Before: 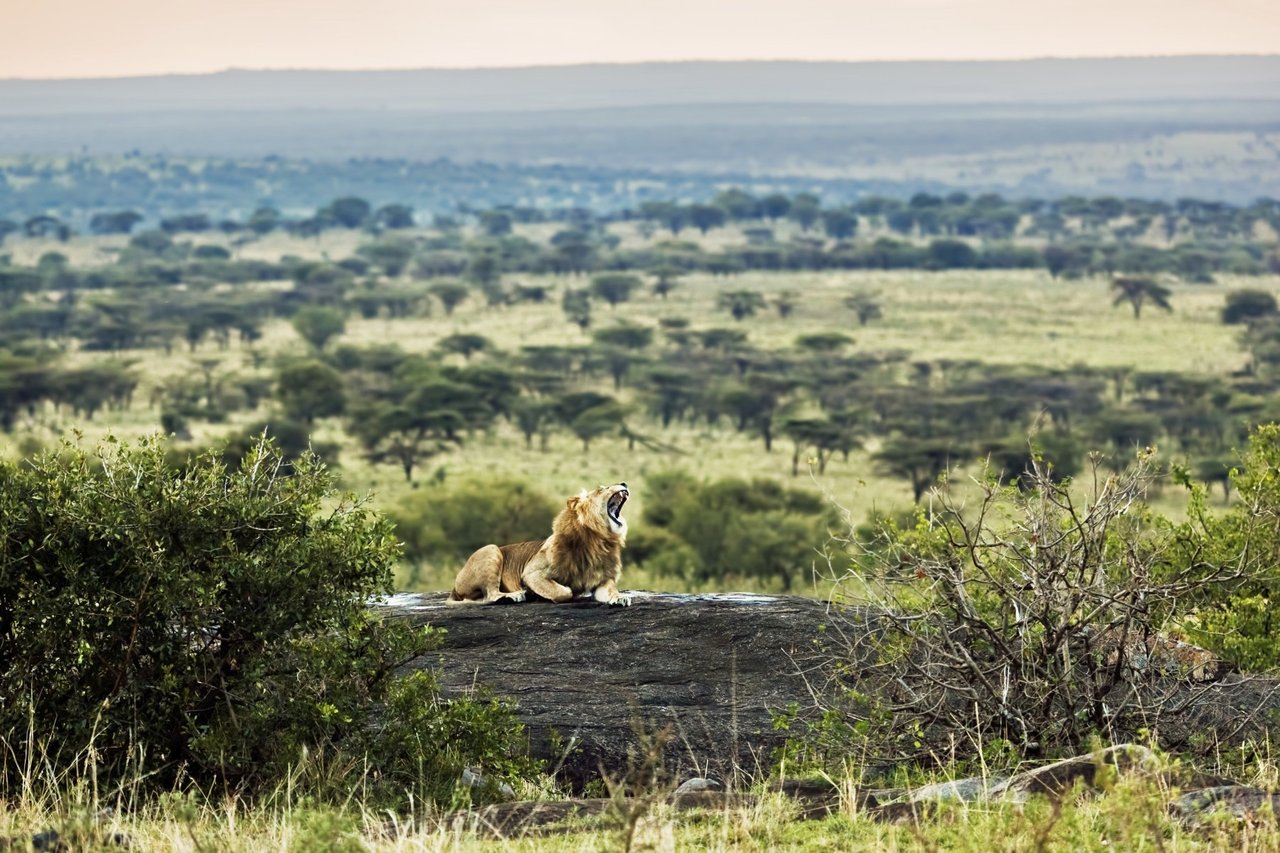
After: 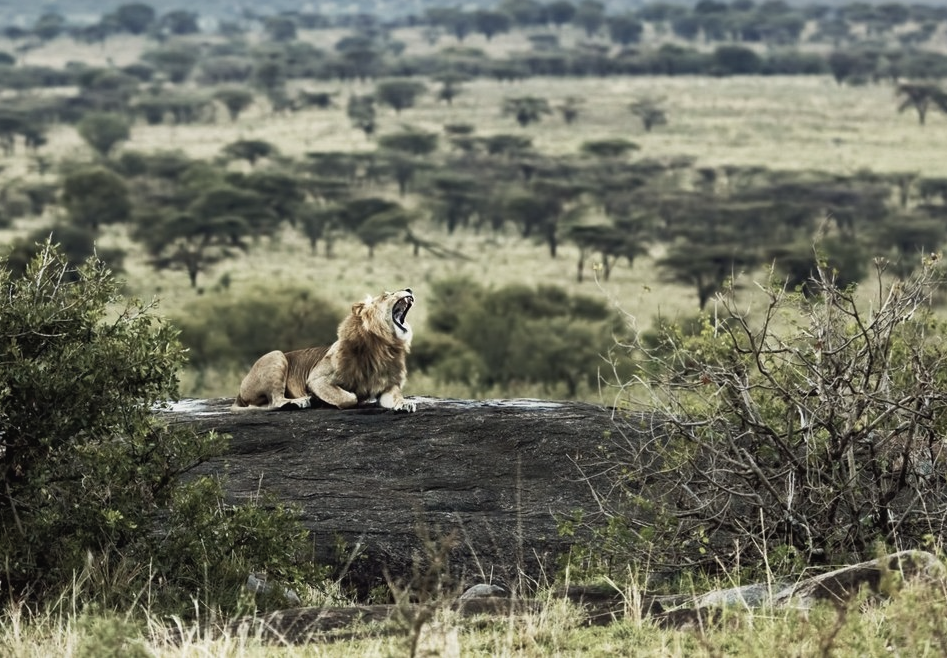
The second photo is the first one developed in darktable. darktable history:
exposure: black level correction 0.001, exposure -0.2 EV, compensate highlight preservation false
tone equalizer: -8 EV -0.001 EV, -7 EV 0.001 EV, -6 EV -0.002 EV, -5 EV -0.003 EV, -4 EV -0.062 EV, -3 EV -0.222 EV, -2 EV -0.267 EV, -1 EV 0.105 EV, +0 EV 0.303 EV
contrast brightness saturation: contrast -0.05, saturation -0.41
crop: left 16.871%, top 22.857%, right 9.116%
